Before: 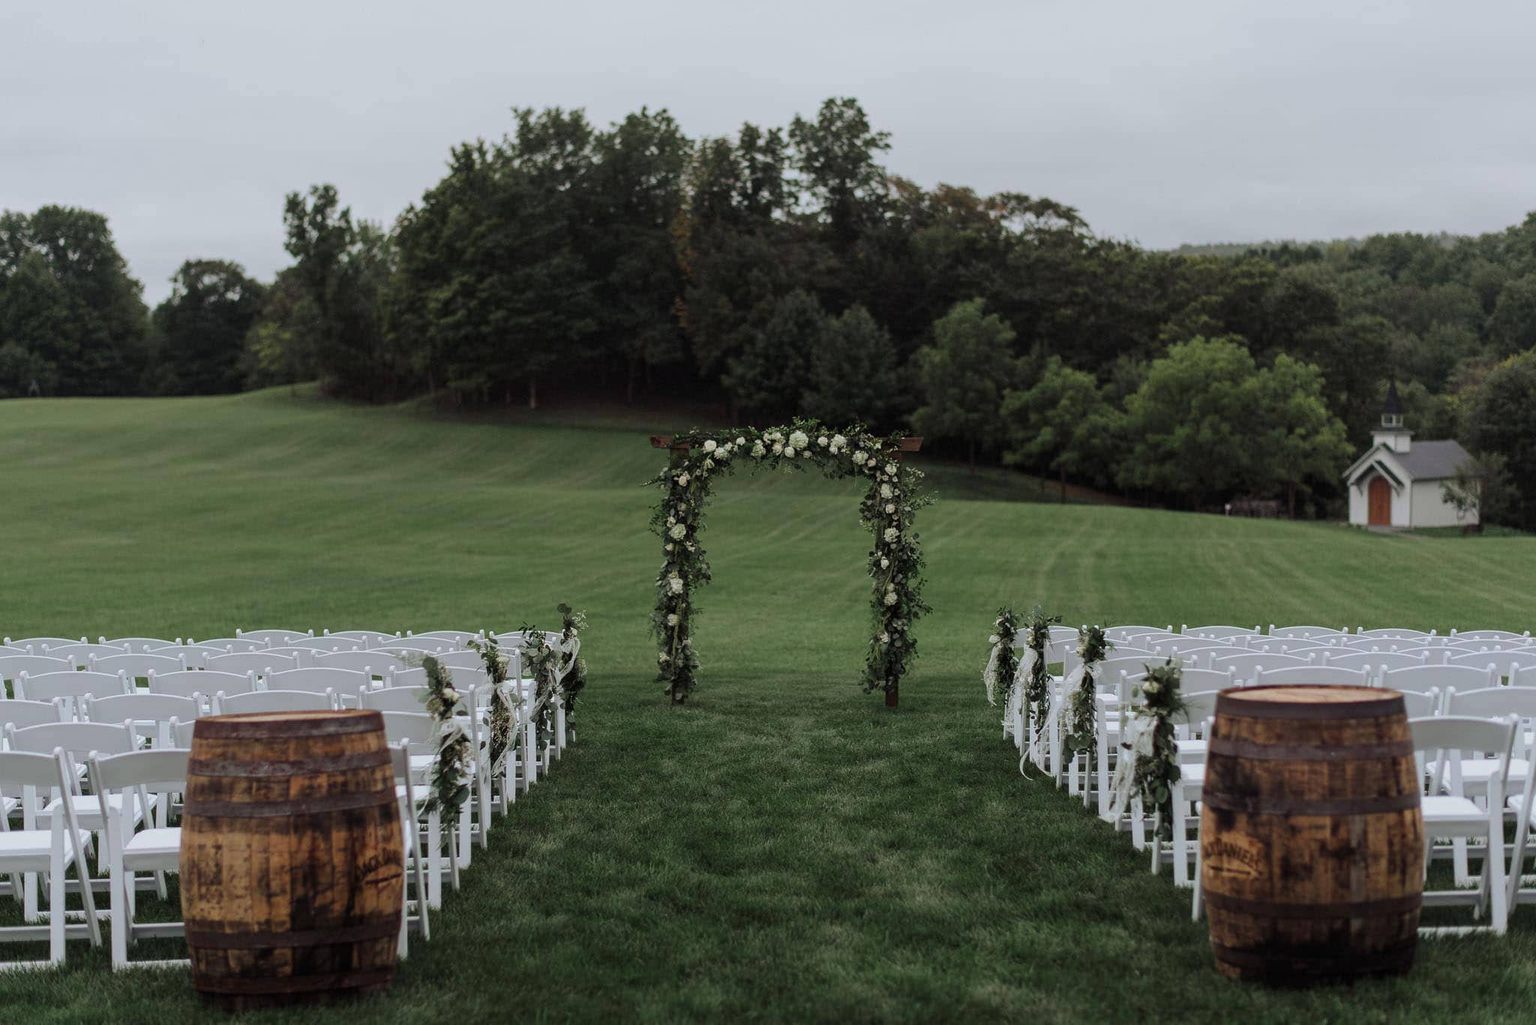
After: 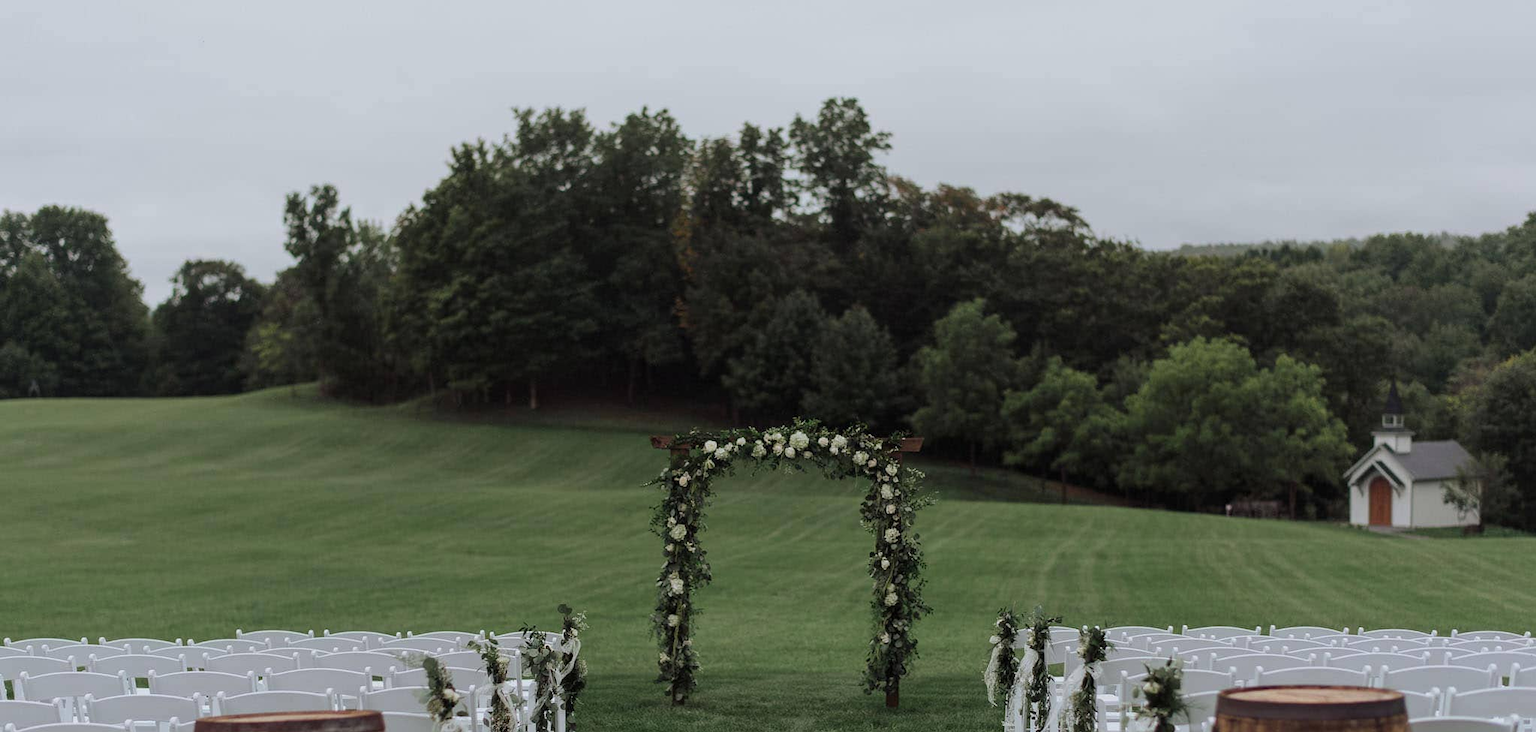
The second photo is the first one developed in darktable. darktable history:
bloom: size 15%, threshold 97%, strength 7%
crop: bottom 28.576%
